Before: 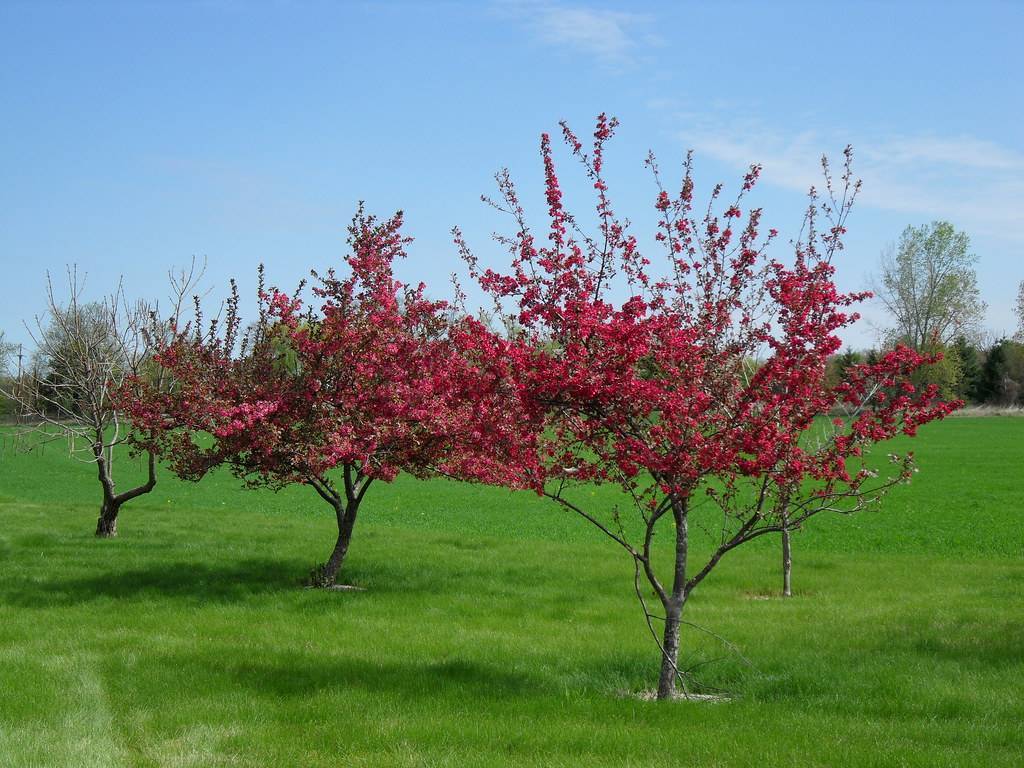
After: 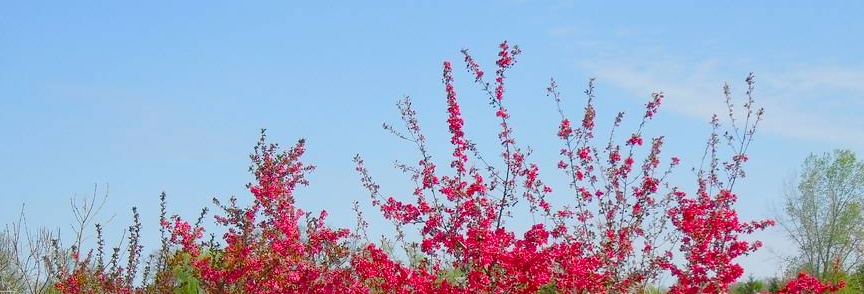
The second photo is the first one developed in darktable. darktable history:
color balance rgb: perceptual saturation grading › global saturation 20%, perceptual saturation grading › highlights -25.806%, perceptual saturation grading › shadows 50.027%, perceptual brilliance grading › global brilliance 3.469%, contrast -29.815%
crop and rotate: left 9.65%, top 9.457%, right 5.934%, bottom 52.237%
exposure: black level correction -0.001, exposure 0.545 EV, compensate highlight preservation false
